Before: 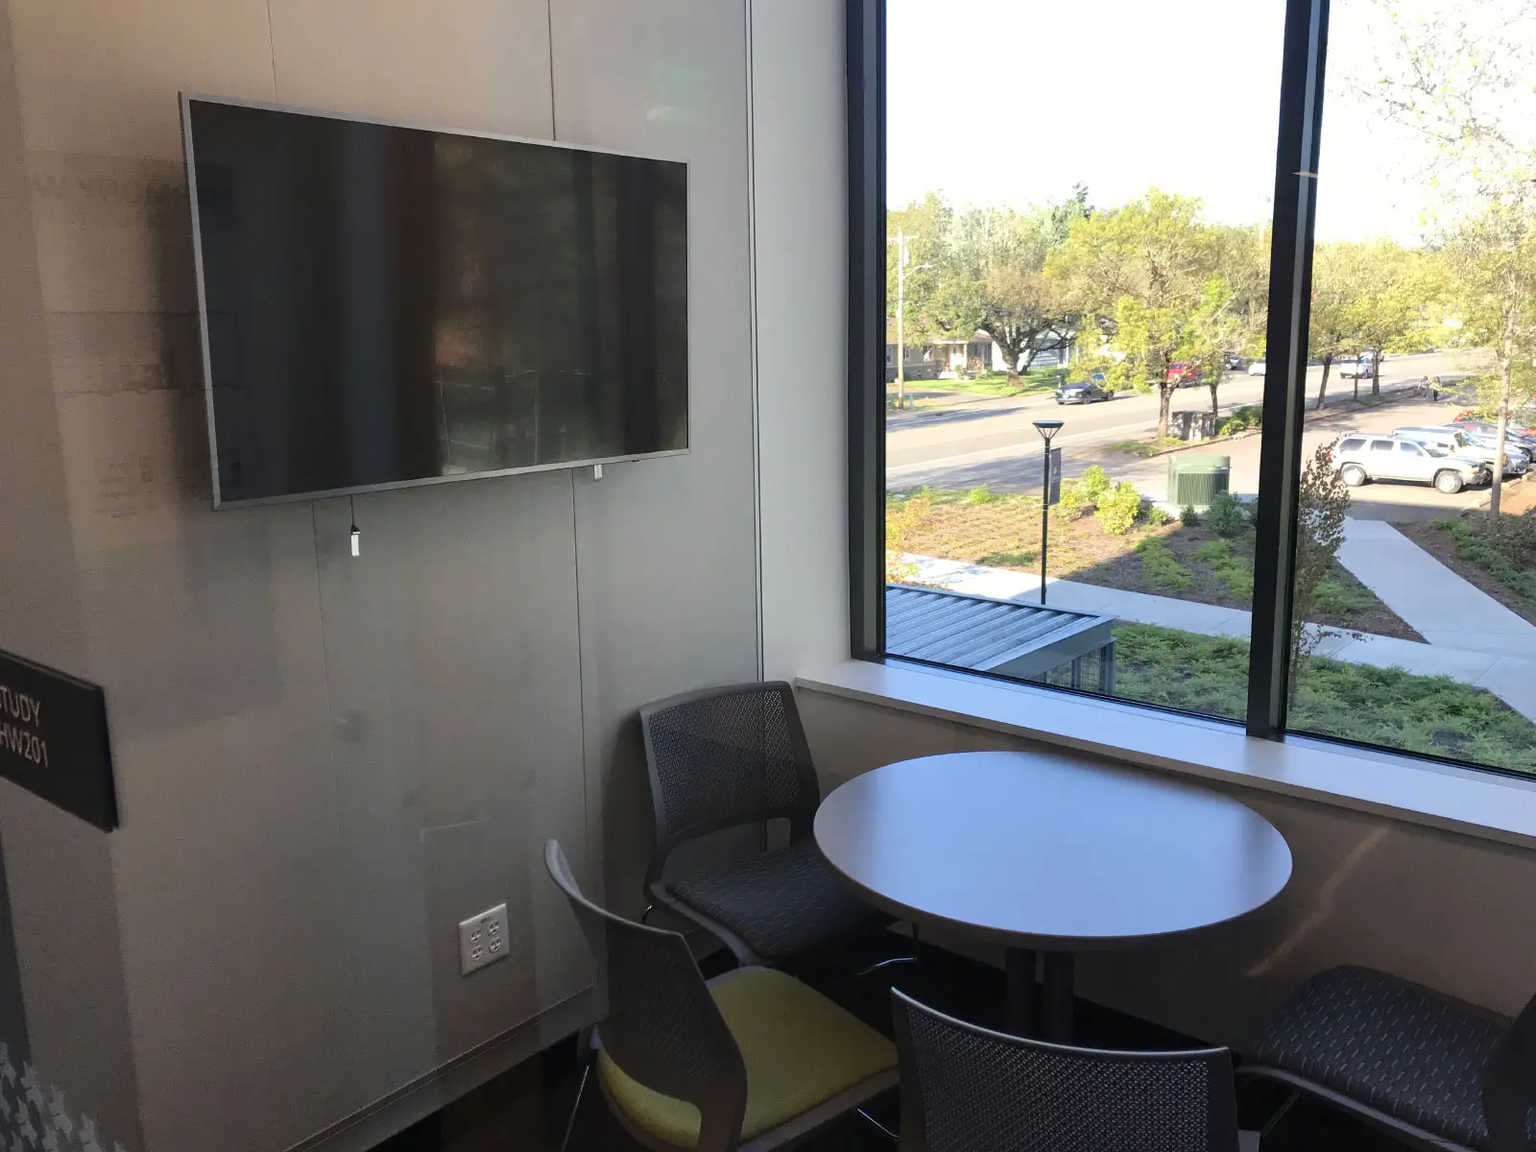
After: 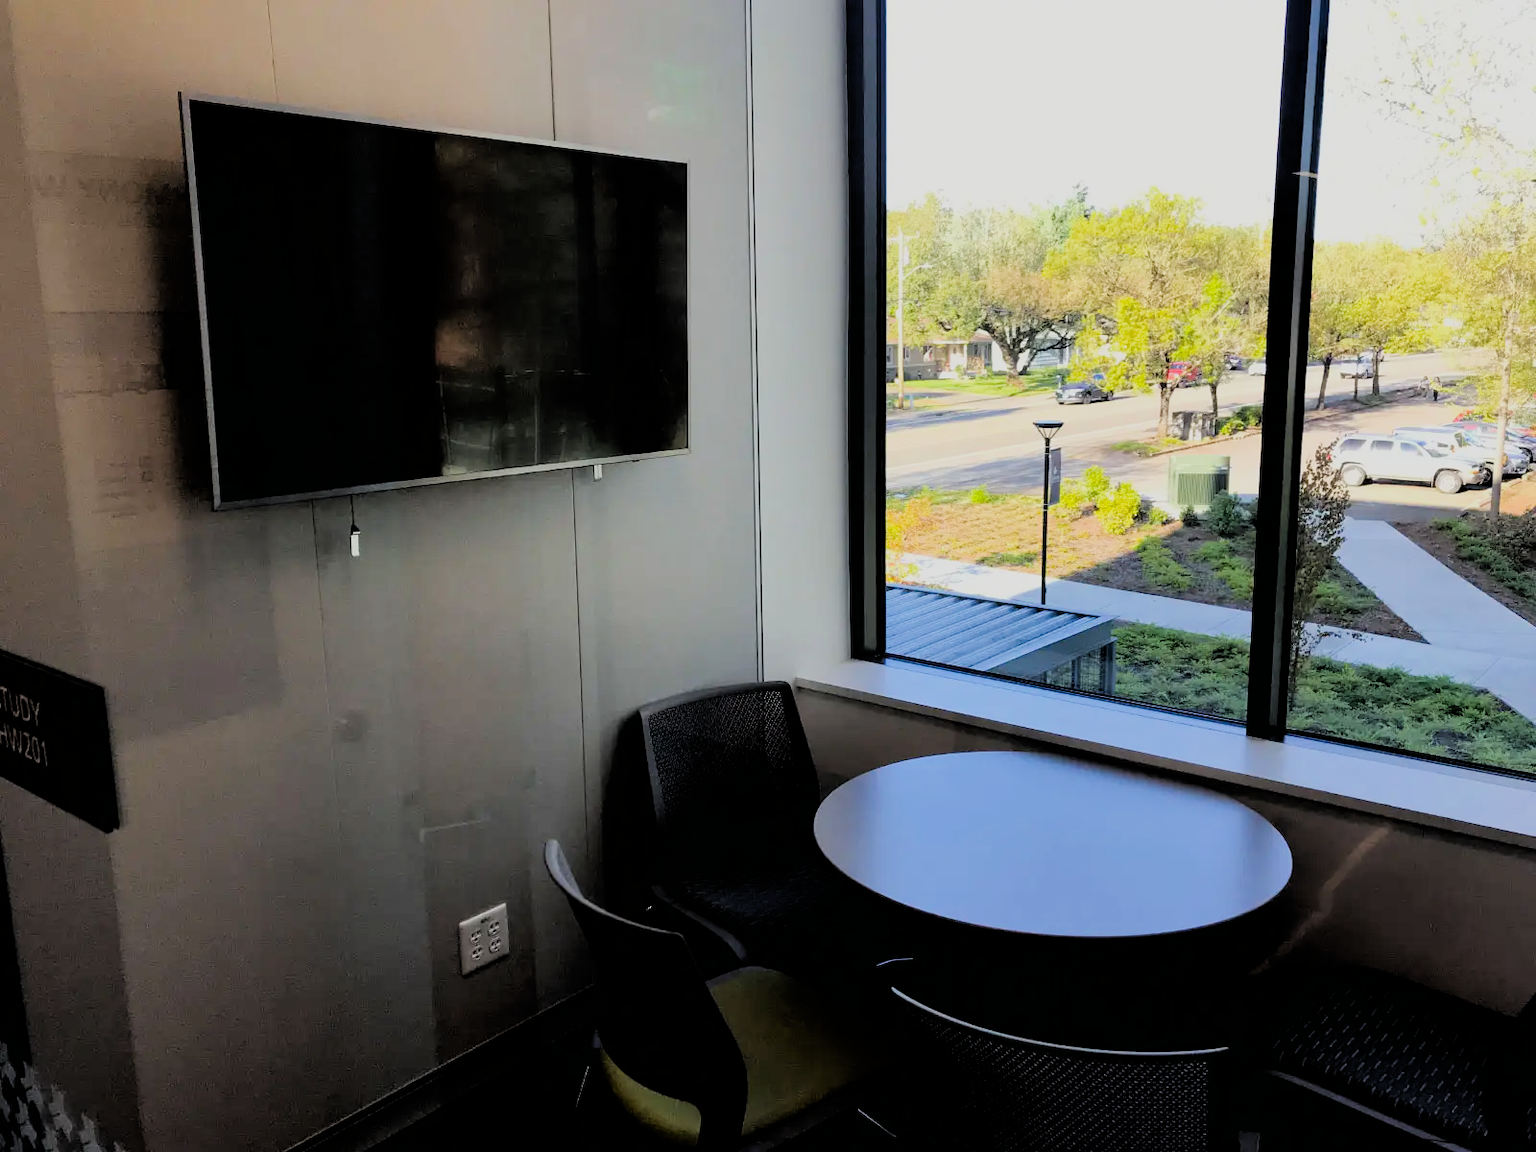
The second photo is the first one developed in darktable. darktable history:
filmic rgb: black relative exposure -2.89 EV, white relative exposure 4.56 EV, threshold 5.99 EV, hardness 1.76, contrast 1.243, enable highlight reconstruction true
color balance rgb: linear chroma grading › global chroma 8.83%, perceptual saturation grading › global saturation 25.486%, perceptual brilliance grading › highlights 11.093%, perceptual brilliance grading › shadows -11.138%, contrast -9.755%
